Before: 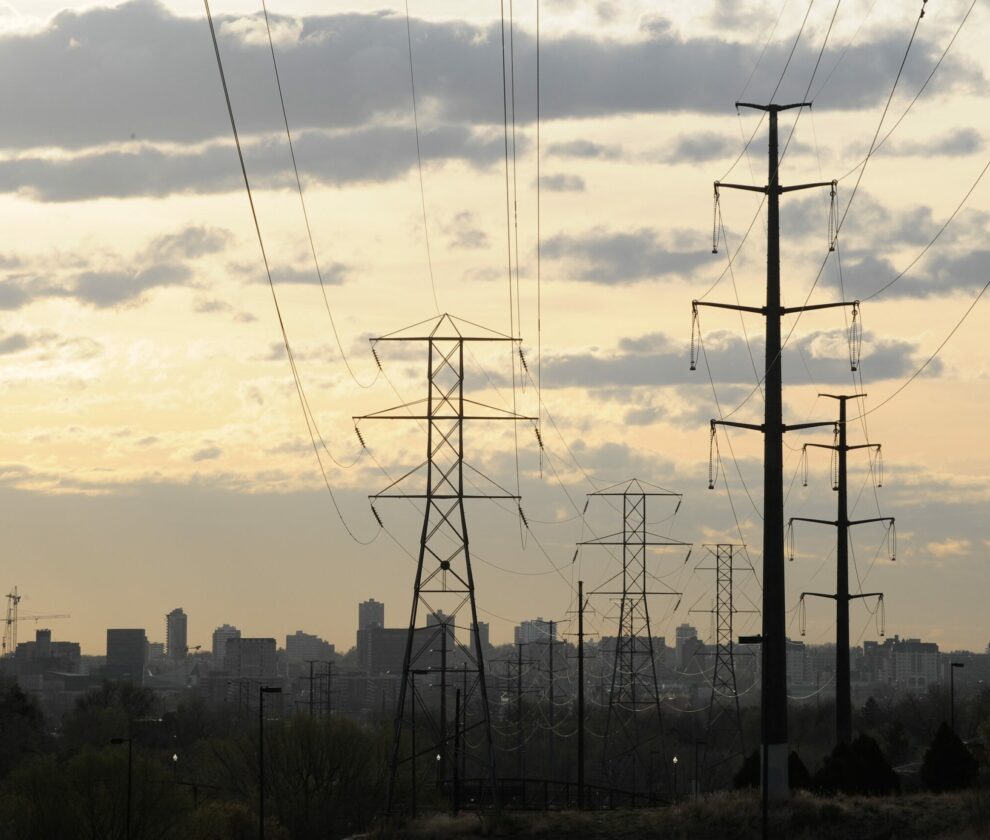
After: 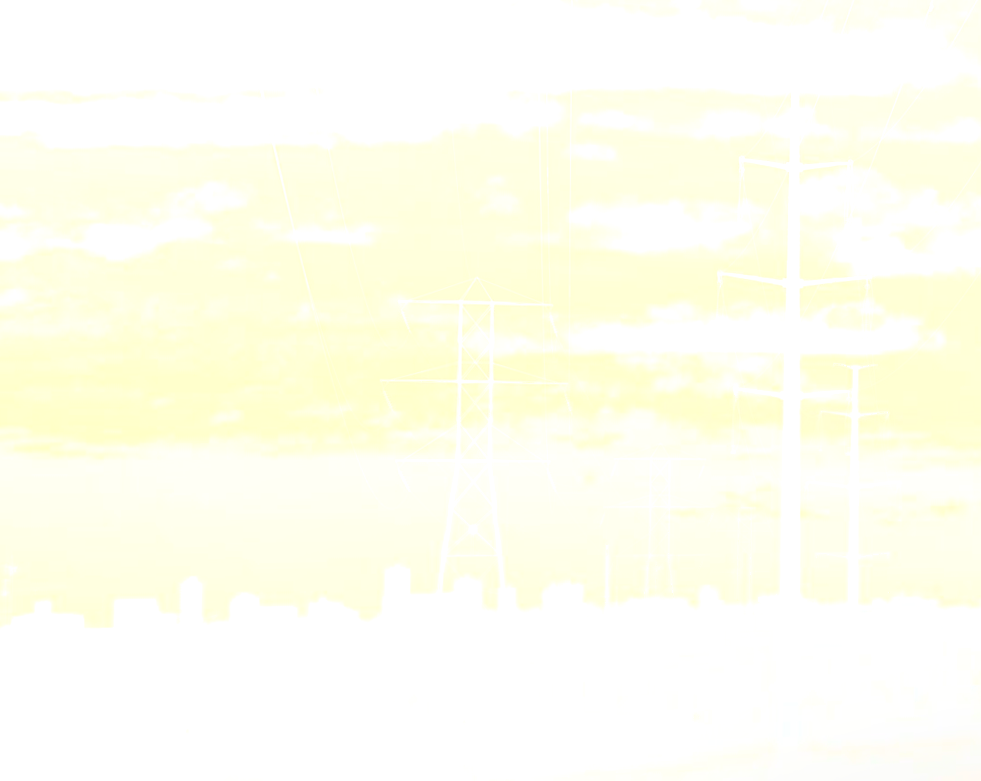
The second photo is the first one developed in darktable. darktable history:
rotate and perspective: rotation 0.679°, lens shift (horizontal) 0.136, crop left 0.009, crop right 0.991, crop top 0.078, crop bottom 0.95
bloom: size 85%, threshold 5%, strength 85%
sharpen: on, module defaults
